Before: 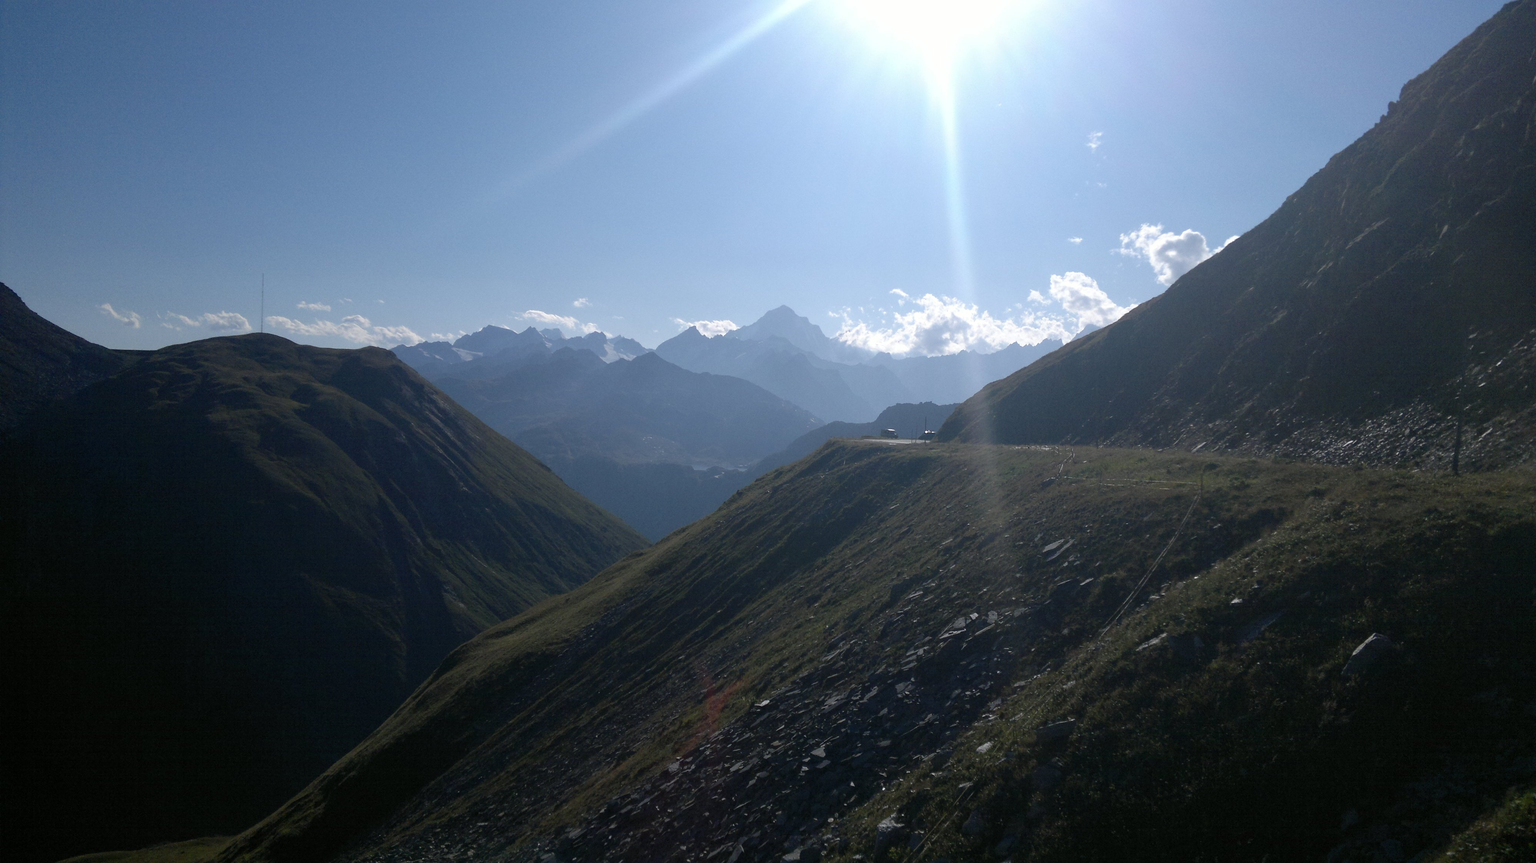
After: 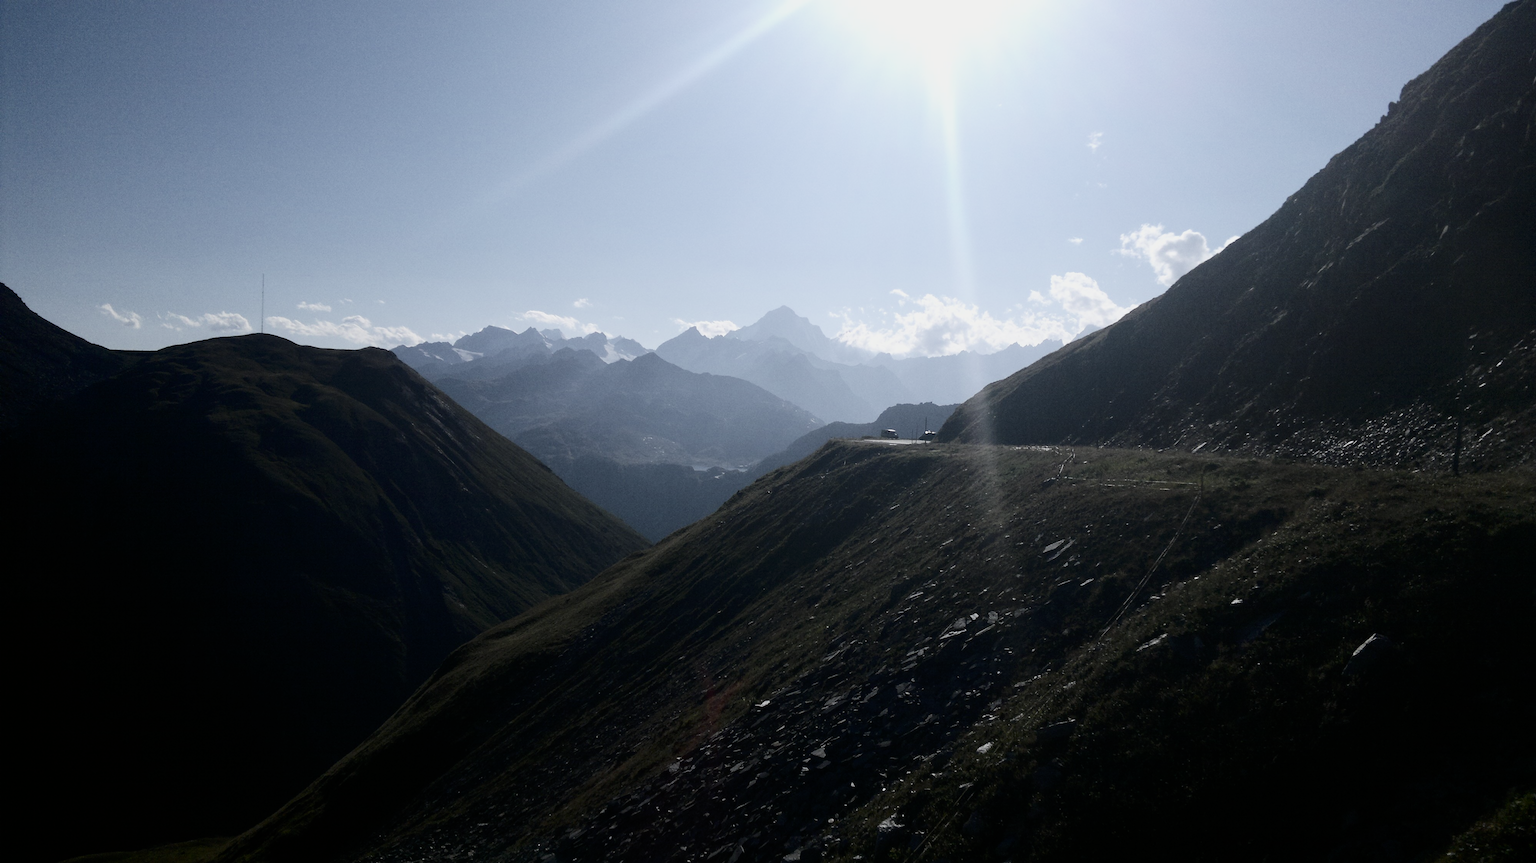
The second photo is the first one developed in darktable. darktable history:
filmic rgb: black relative exposure -16 EV, white relative exposure 4.97 EV, hardness 6.25
contrast brightness saturation: contrast 0.25, saturation -0.31
tone equalizer: -8 EV -0.417 EV, -7 EV -0.389 EV, -6 EV -0.333 EV, -5 EV -0.222 EV, -3 EV 0.222 EV, -2 EV 0.333 EV, -1 EV 0.389 EV, +0 EV 0.417 EV, edges refinement/feathering 500, mask exposure compensation -1.25 EV, preserve details no
